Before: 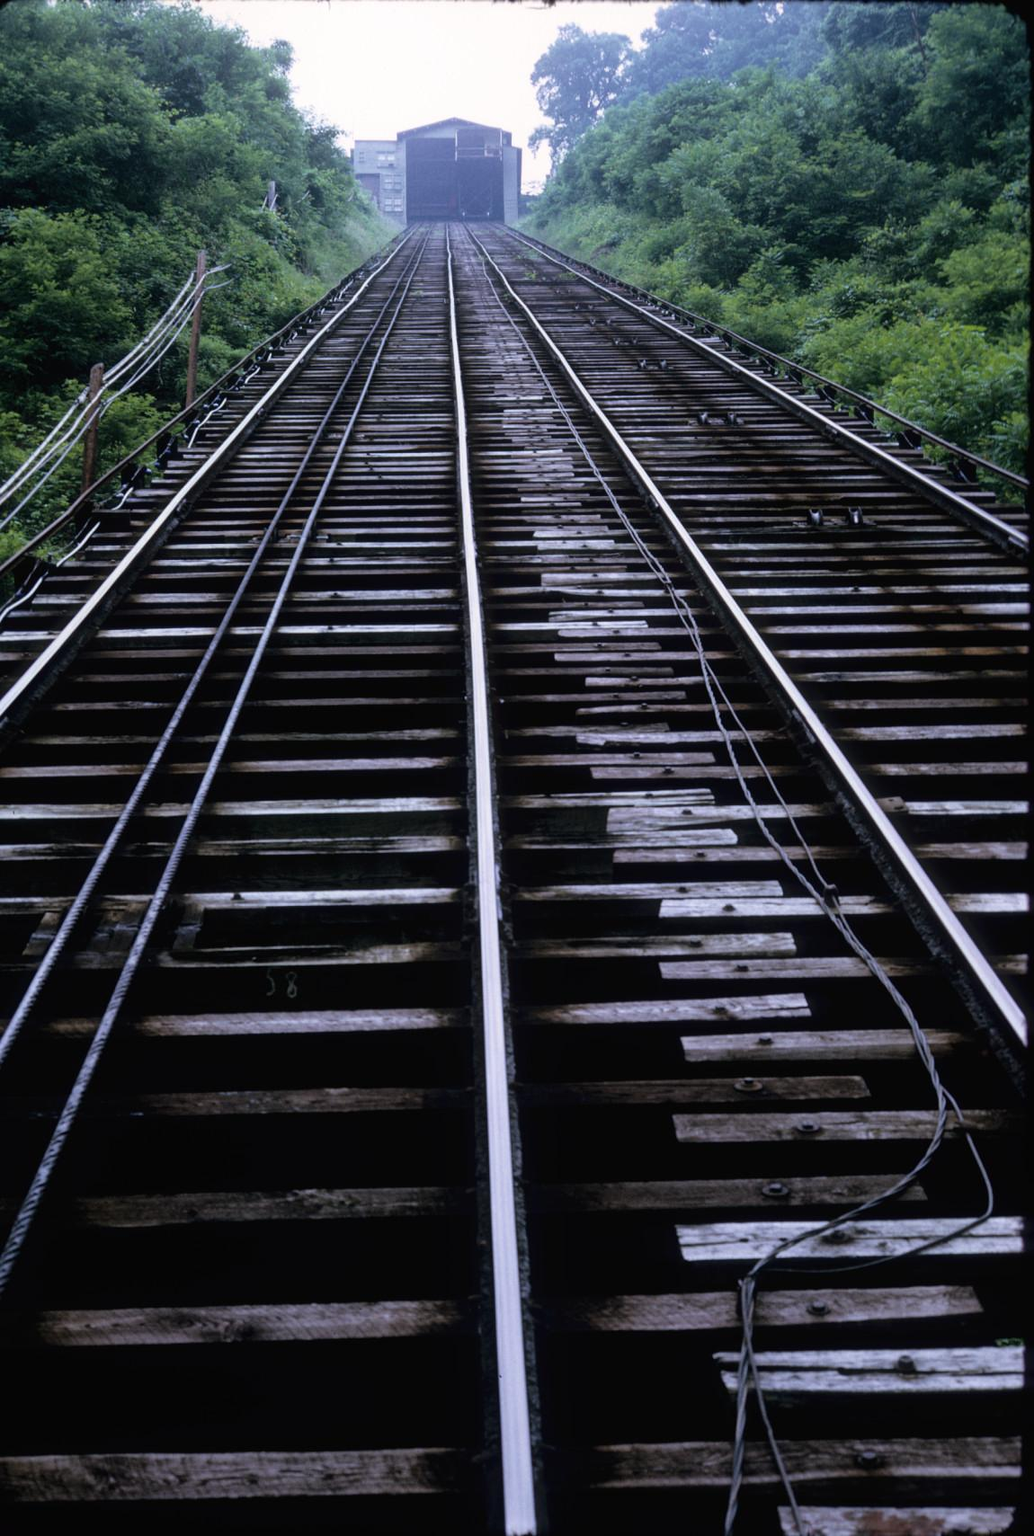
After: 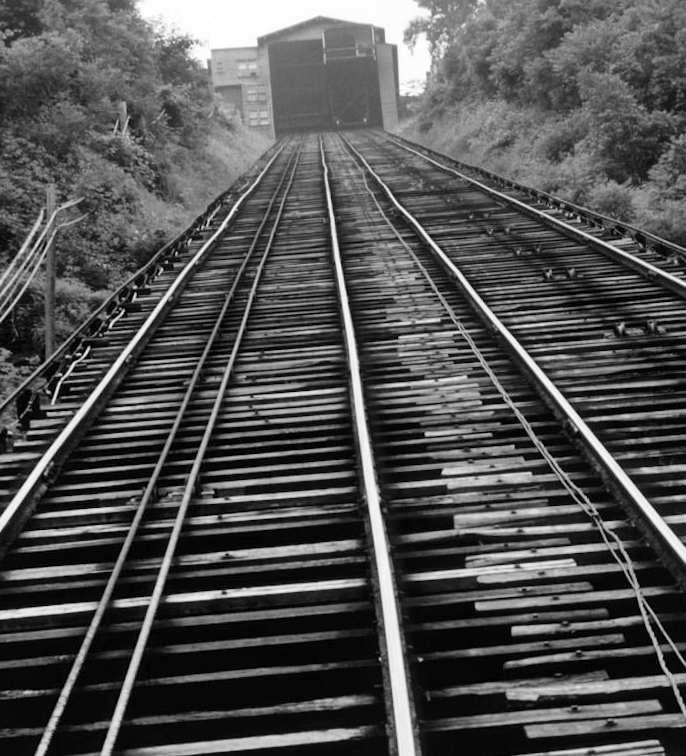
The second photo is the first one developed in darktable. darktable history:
local contrast: mode bilateral grid, contrast 20, coarseness 50, detail 120%, midtone range 0.2
crop: left 15.306%, top 9.065%, right 30.789%, bottom 48.638%
shadows and highlights: shadows 49, highlights -41, soften with gaussian
monochrome: a 32, b 64, size 2.3, highlights 1
rotate and perspective: rotation -4.25°, automatic cropping off
color balance rgb: perceptual saturation grading › global saturation 25%, global vibrance 20%
